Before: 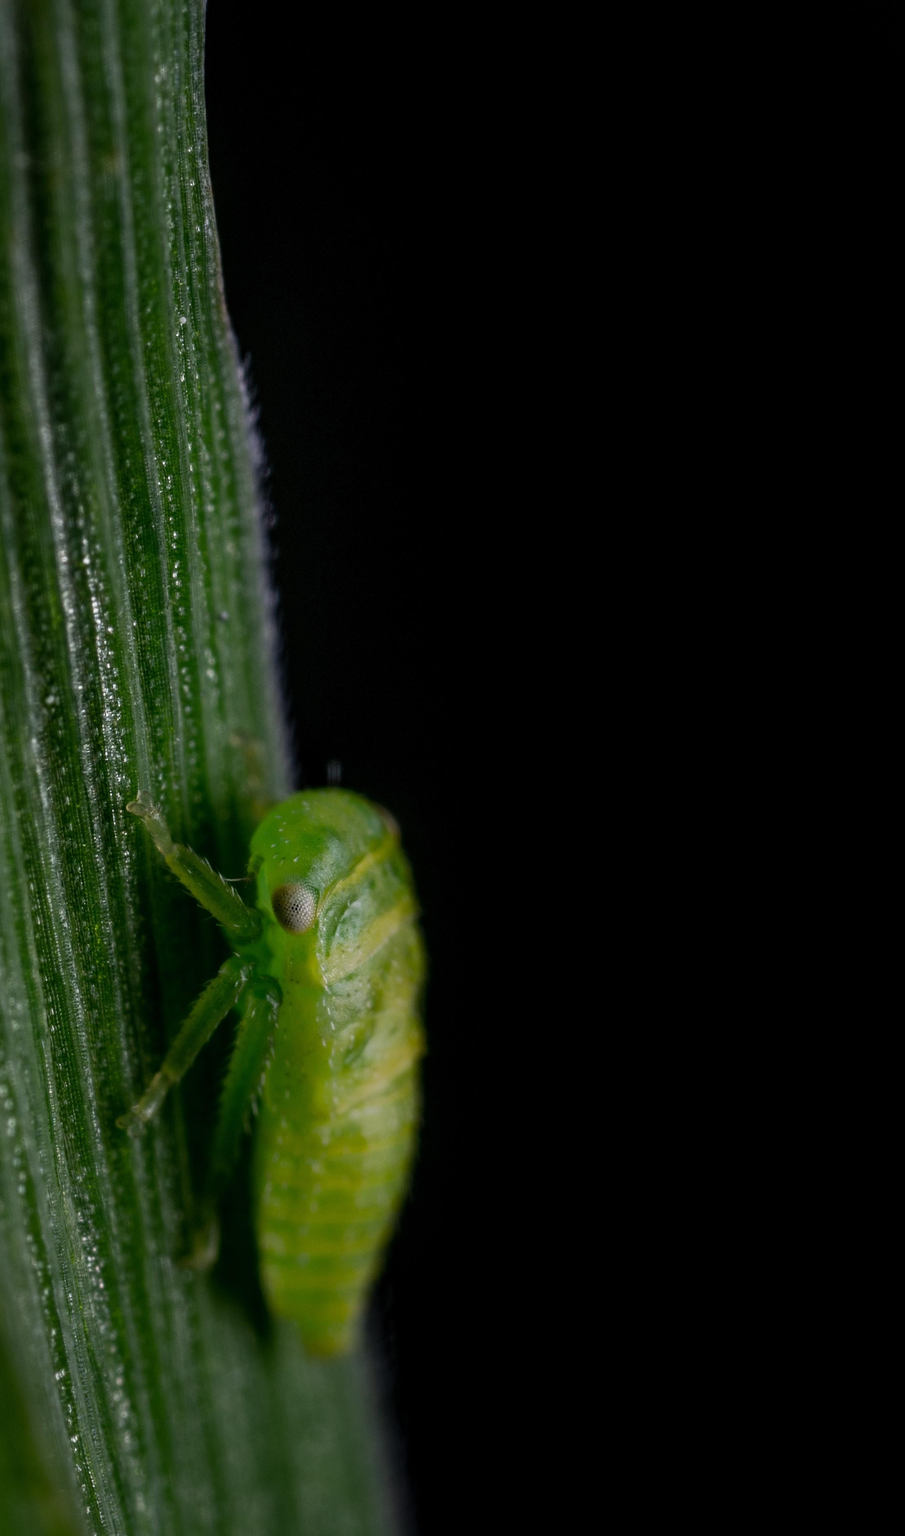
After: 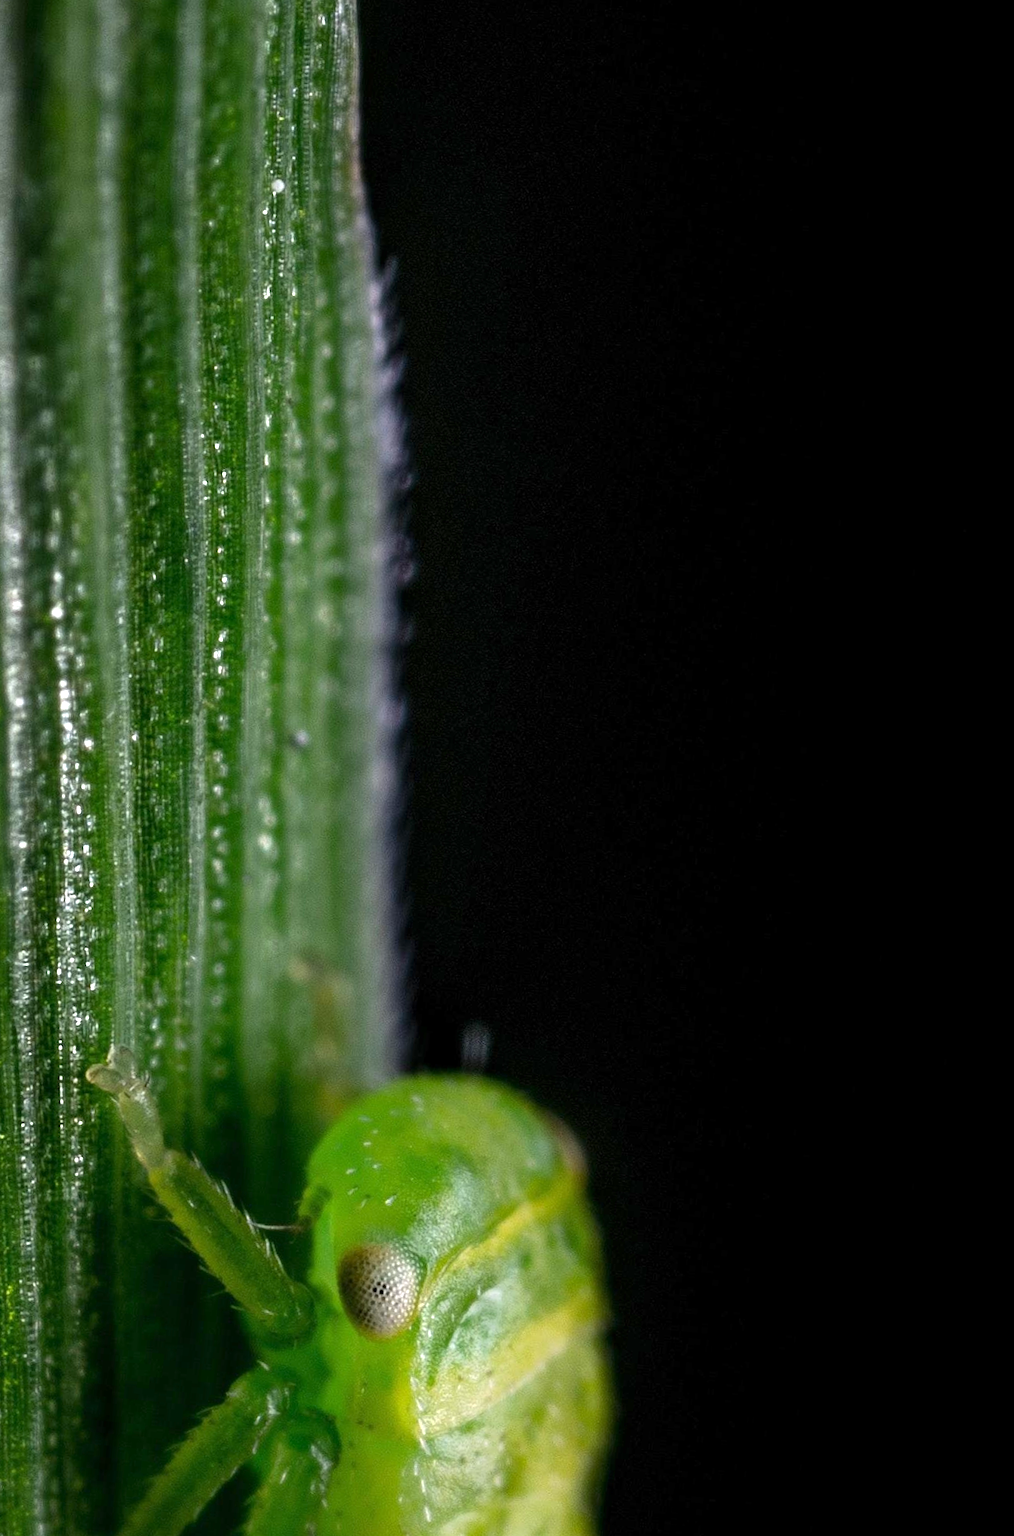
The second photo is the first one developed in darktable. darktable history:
crop and rotate: angle -5.55°, left 2.004%, top 6.816%, right 27.765%, bottom 30.571%
exposure: exposure 1 EV, compensate highlight preservation false
